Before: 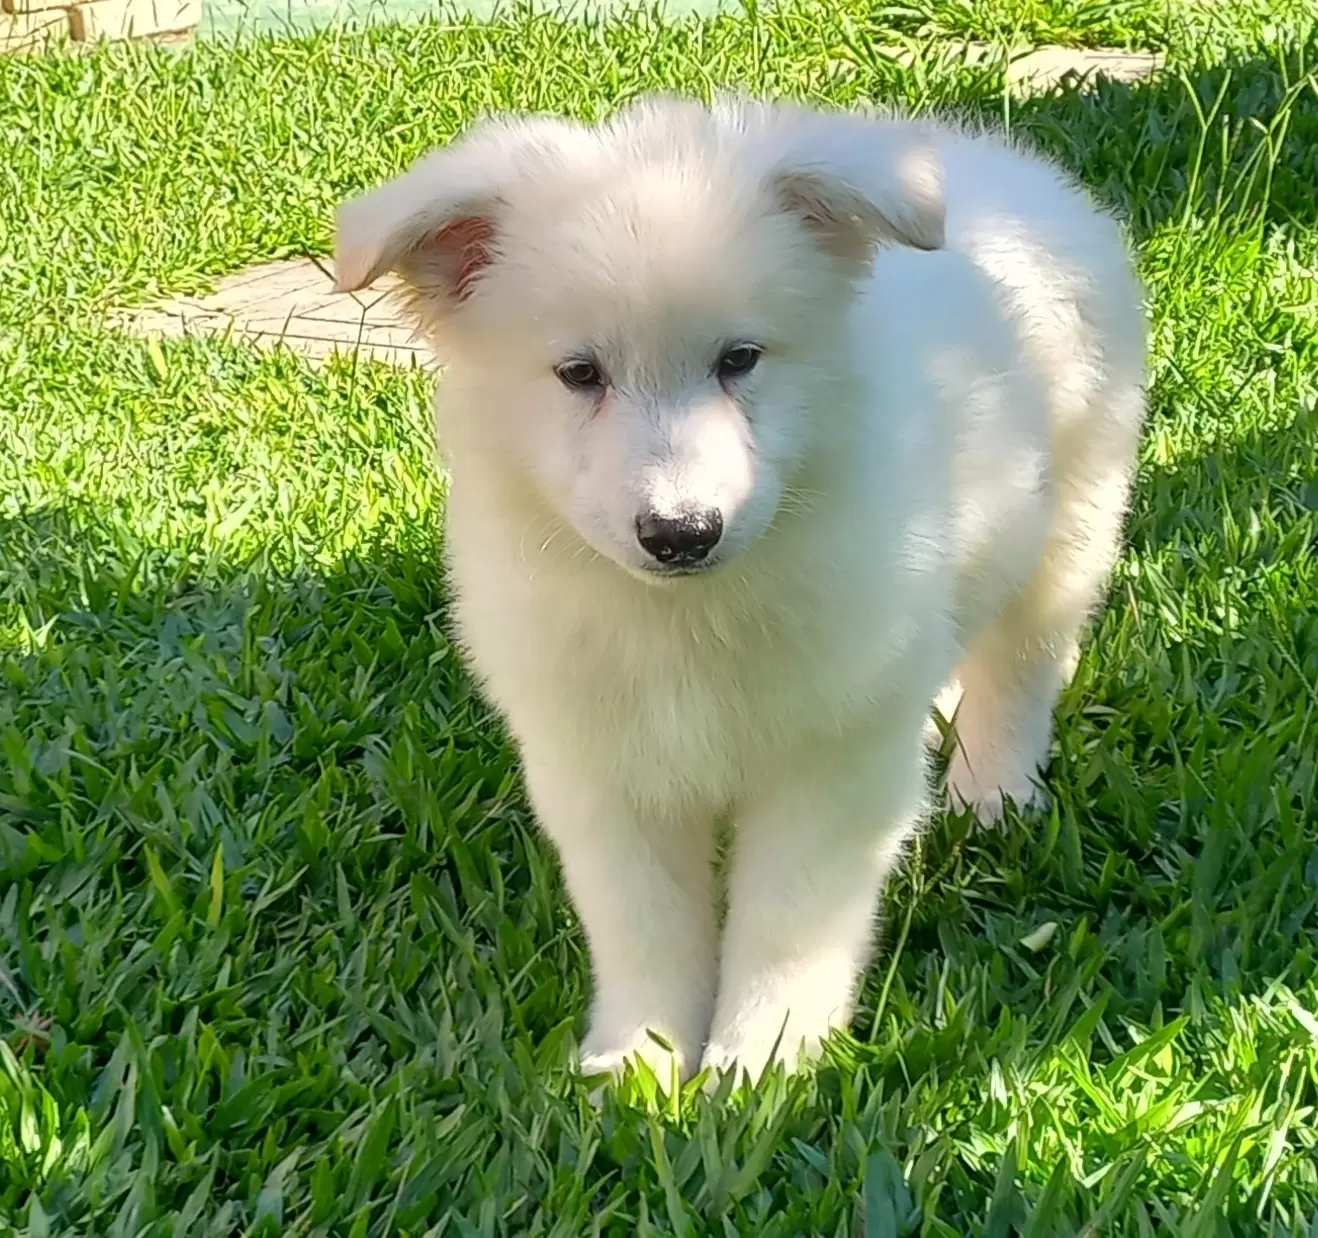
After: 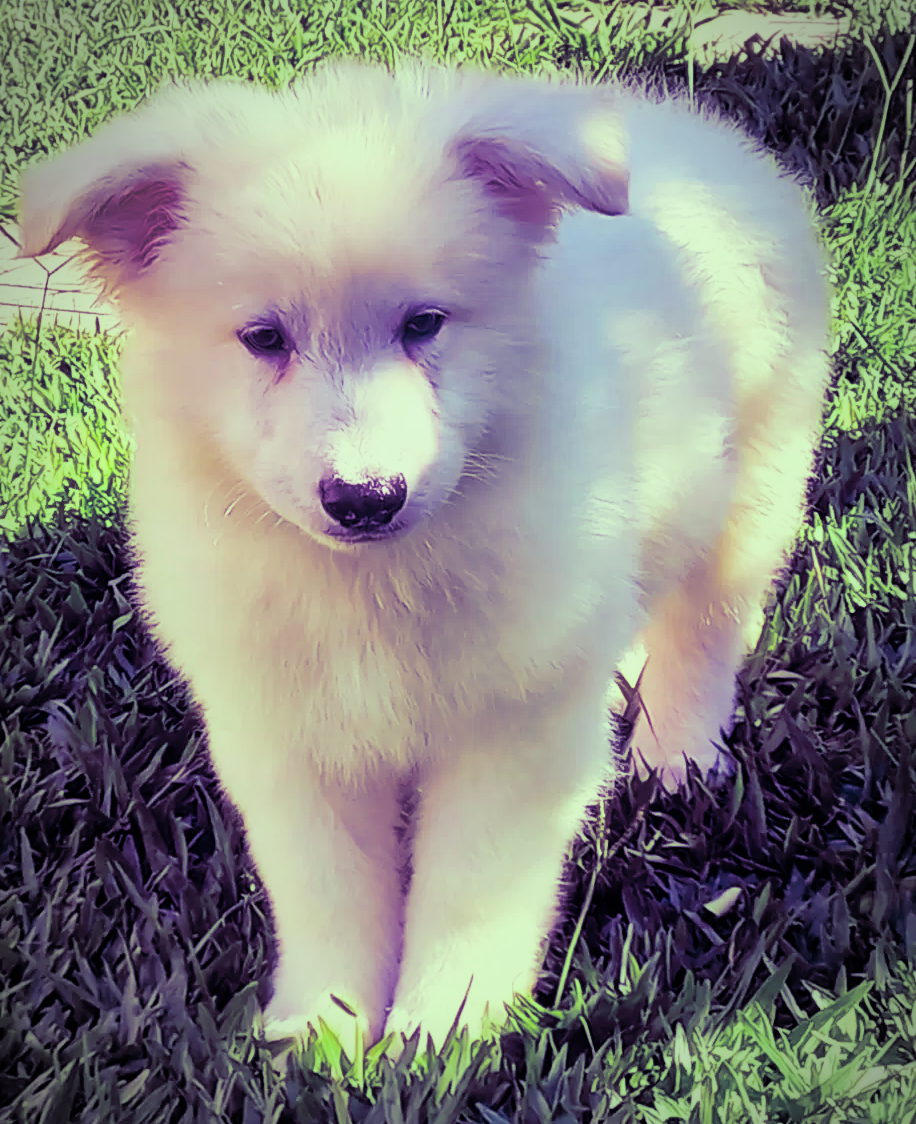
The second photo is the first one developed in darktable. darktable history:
crop and rotate: left 24.034%, top 2.838%, right 6.406%, bottom 6.299%
exposure: black level correction -0.002, exposure 1.115 EV, compensate highlight preservation false
vignetting: automatic ratio true
color balance: mode lift, gamma, gain (sRGB), lift [1, 1, 0.101, 1]
shadows and highlights: on, module defaults
filmic rgb: black relative exposure -16 EV, white relative exposure 6.92 EV, hardness 4.7
split-toning: shadows › hue 226.8°, shadows › saturation 0.84
